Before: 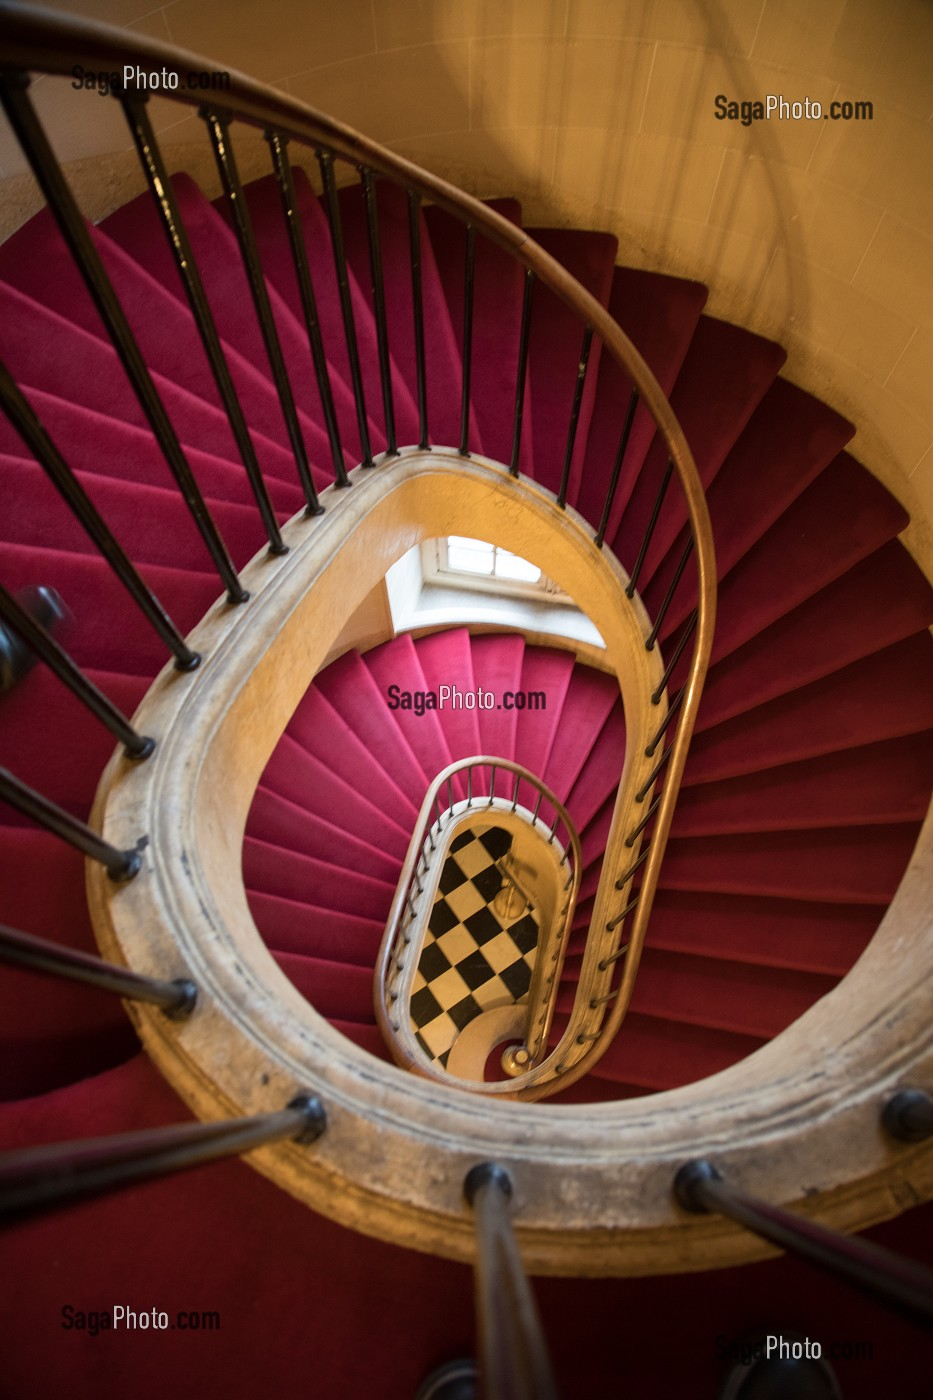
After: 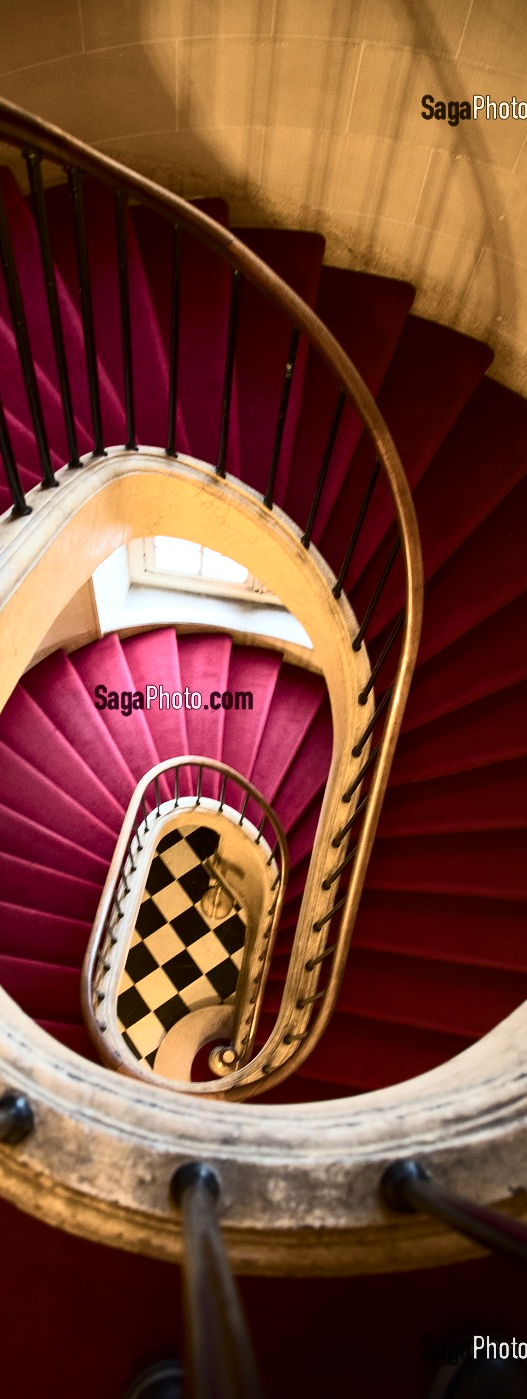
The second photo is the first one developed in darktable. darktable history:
contrast brightness saturation: contrast 0.387, brightness 0.115
crop: left 31.473%, top 0.021%, right 12.01%
contrast equalizer: y [[0.6 ×6], [0.55 ×6], [0 ×6], [0 ×6], [0 ×6]], mix 0.138
